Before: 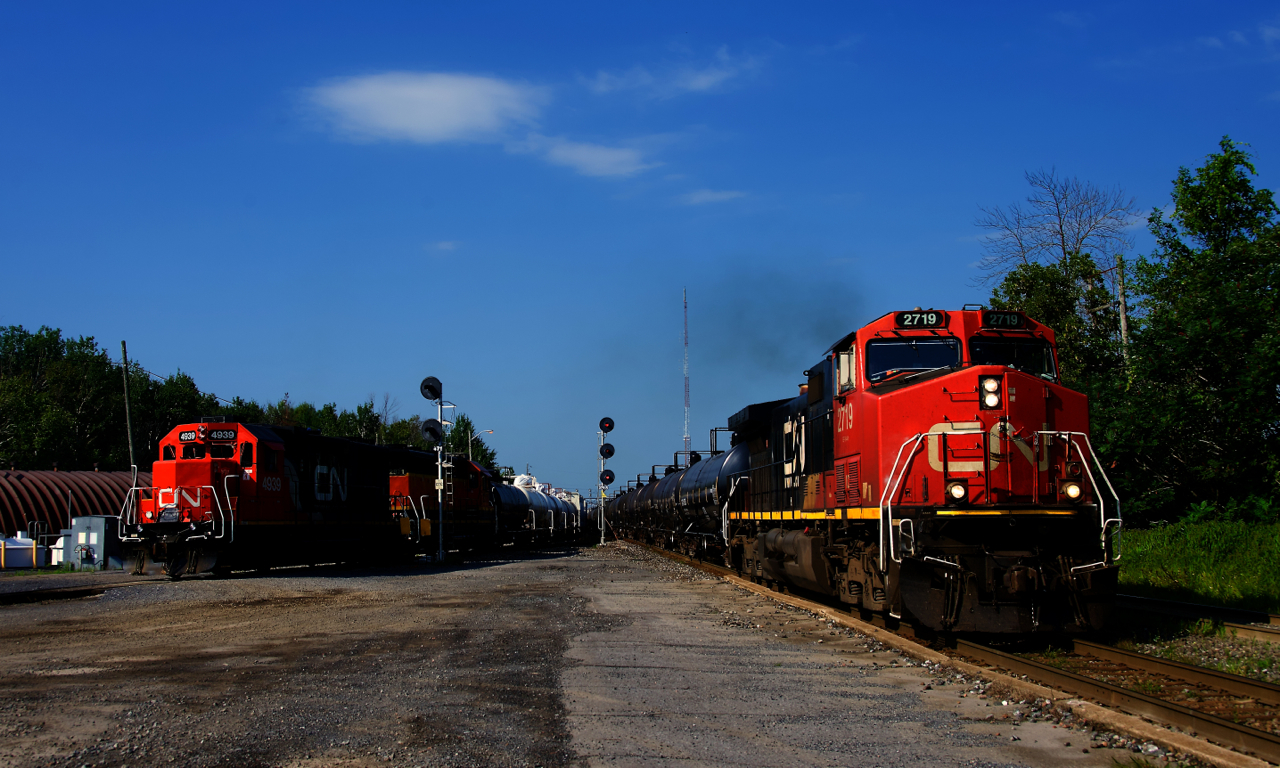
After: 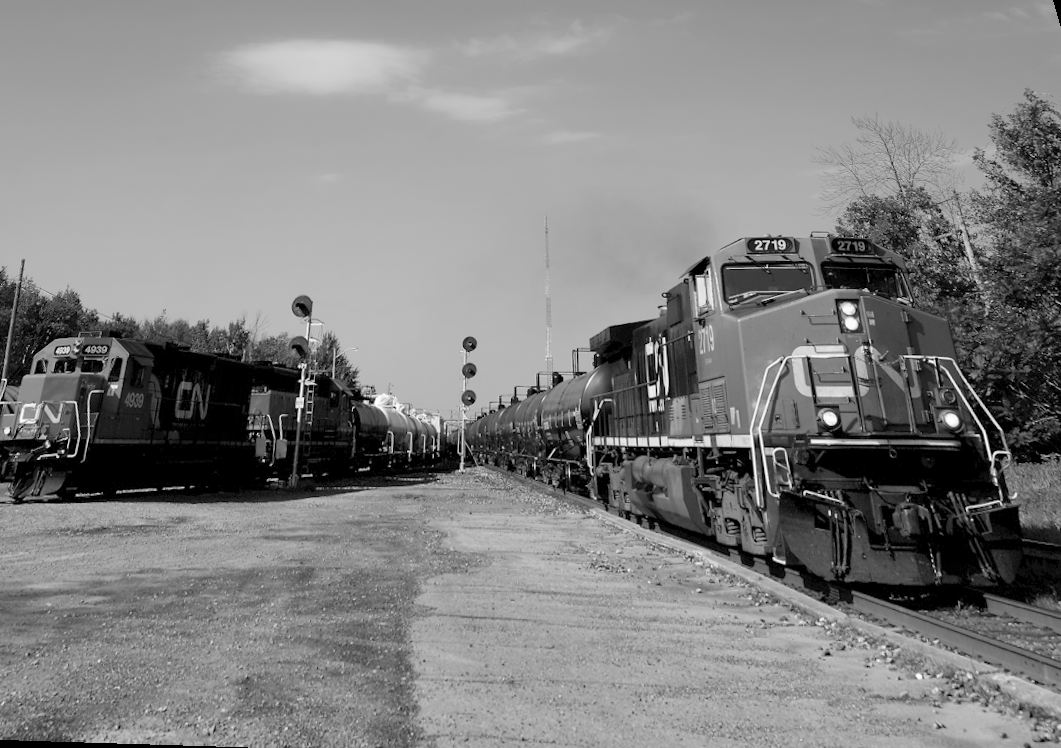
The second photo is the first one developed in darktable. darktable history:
monochrome: a 1.94, b -0.638
rotate and perspective: rotation 0.72°, lens shift (vertical) -0.352, lens shift (horizontal) -0.051, crop left 0.152, crop right 0.859, crop top 0.019, crop bottom 0.964
